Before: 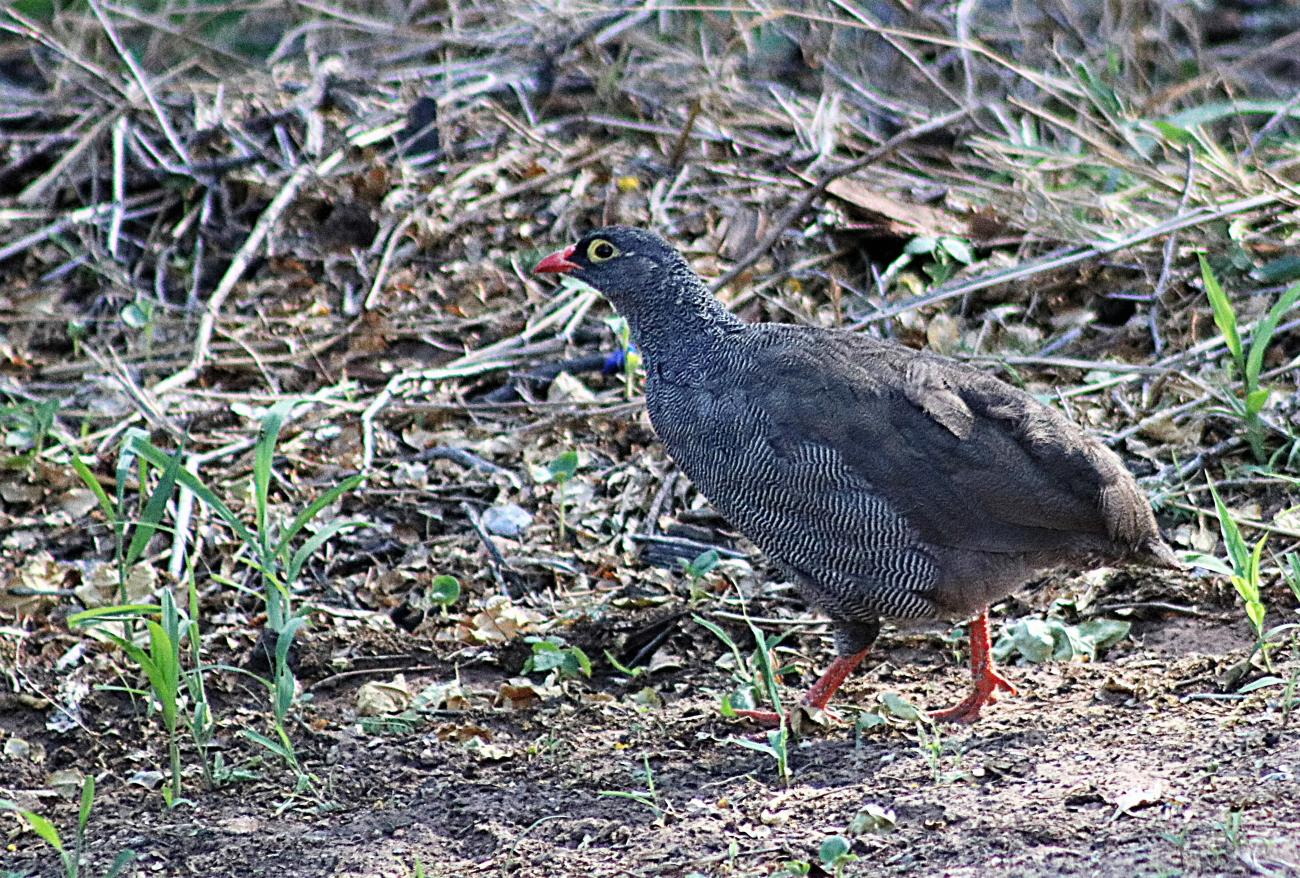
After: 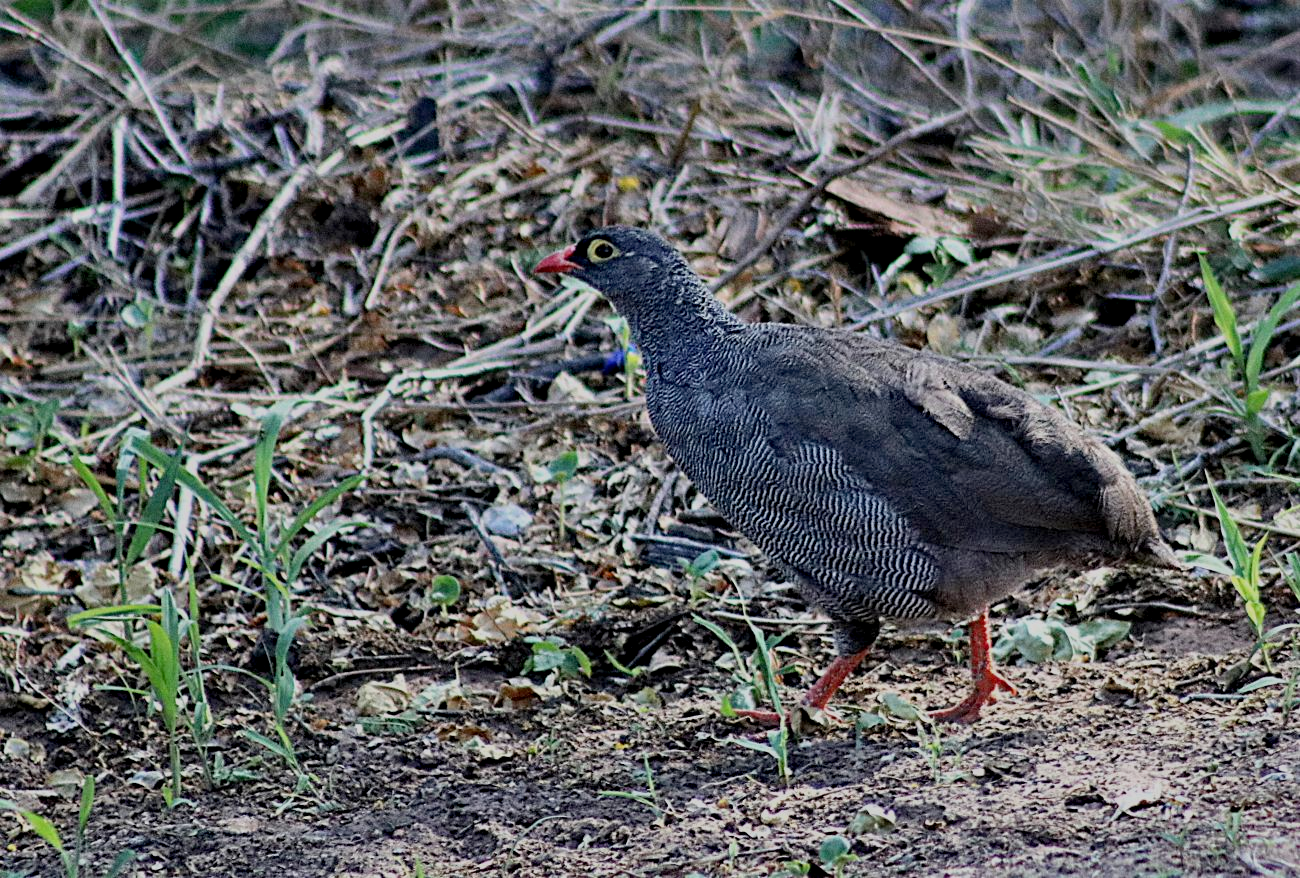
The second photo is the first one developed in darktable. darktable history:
shadows and highlights: shadows 60, highlights -60.23, soften with gaussian
exposure: black level correction 0.009, exposure -0.637 EV, compensate highlight preservation false
